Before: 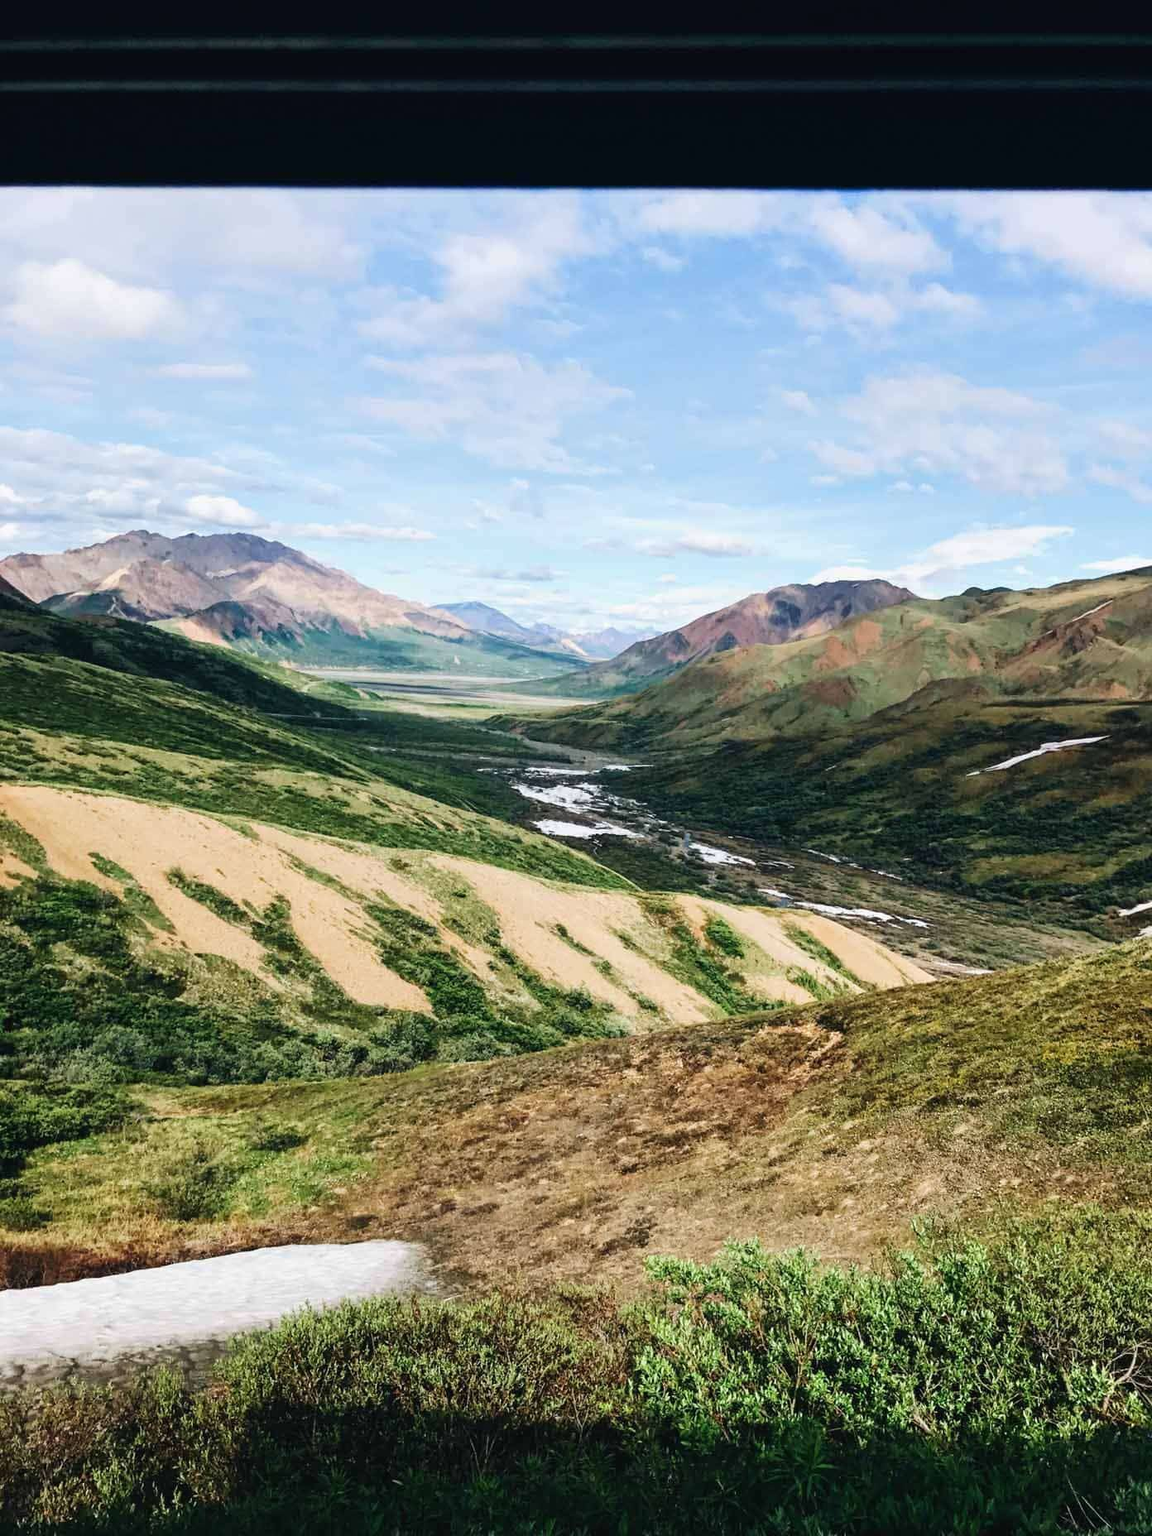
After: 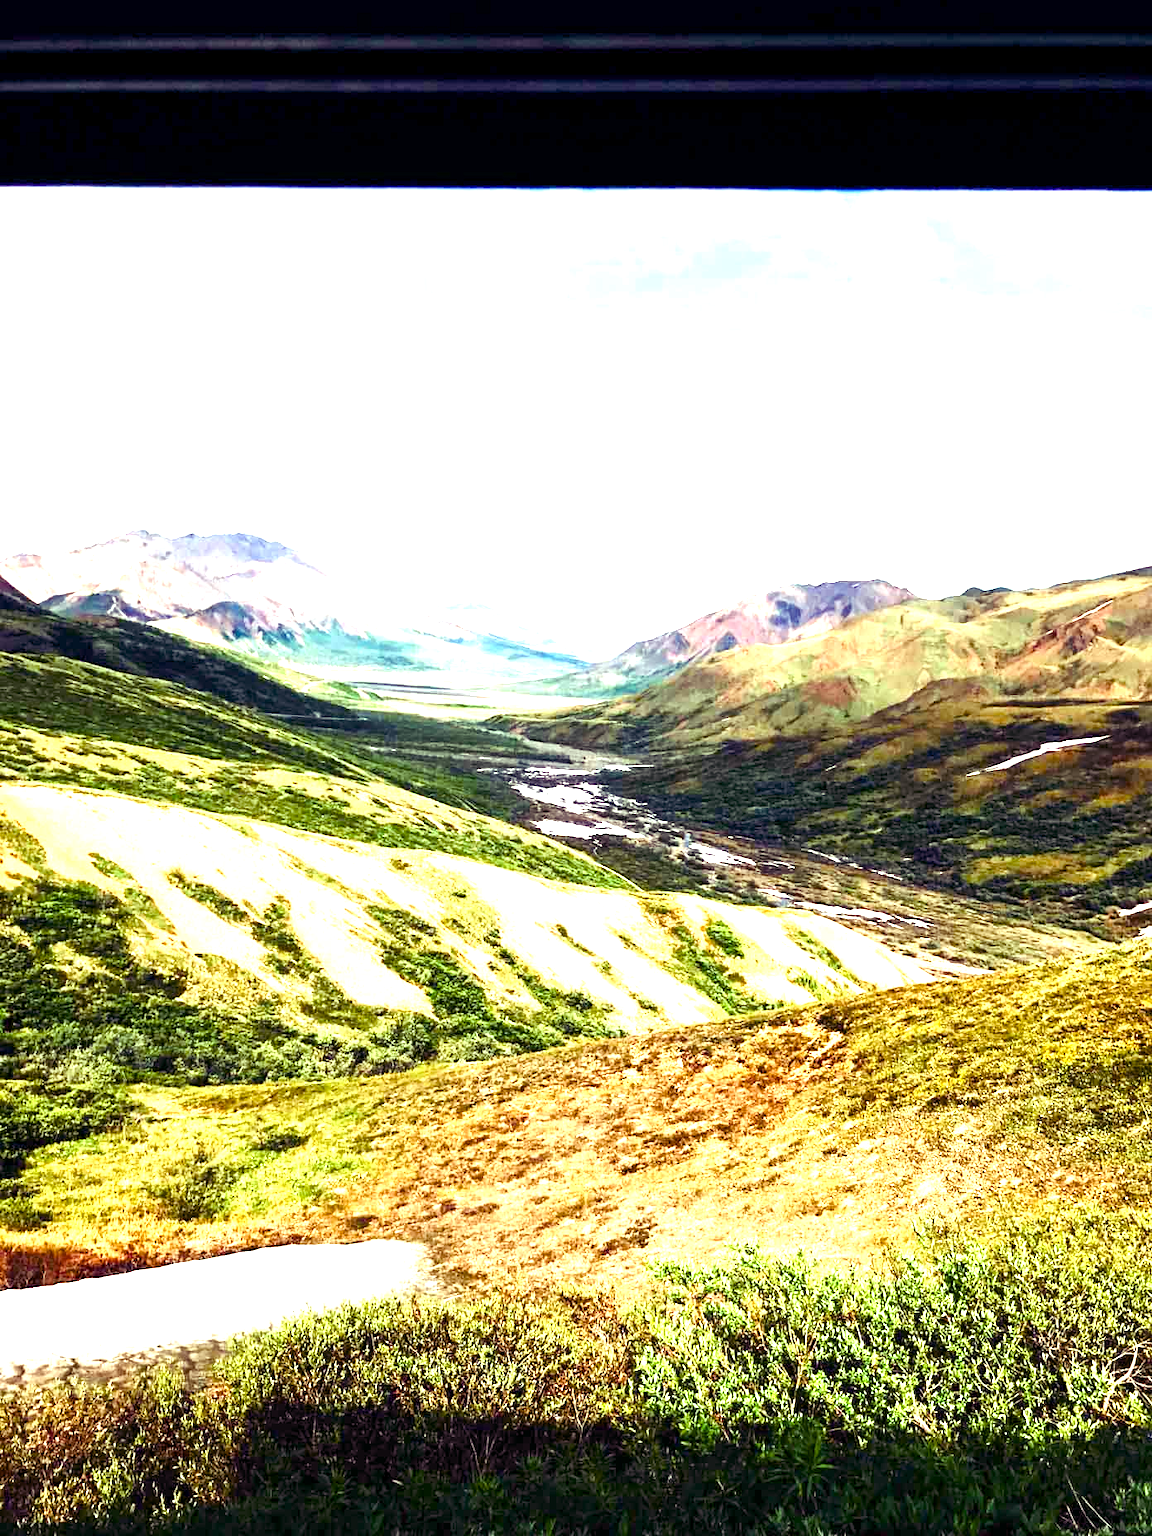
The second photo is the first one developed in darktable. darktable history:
color balance rgb: shadows lift › luminance -21.66%, shadows lift › chroma 8.98%, shadows lift › hue 283.37°, power › chroma 1.55%, power › hue 25.59°, highlights gain › luminance 6.08%, highlights gain › chroma 2.55%, highlights gain › hue 90°, global offset › luminance -0.87%, perceptual saturation grading › global saturation 27.49%, perceptual saturation grading › highlights -28.39%, perceptual saturation grading › mid-tones 15.22%, perceptual saturation grading › shadows 33.98%, perceptual brilliance grading › highlights 10%, perceptual brilliance grading › mid-tones 5%
exposure: black level correction 0, exposure 1.3 EV, compensate exposure bias true, compensate highlight preservation false
contrast brightness saturation: contrast 0.08, saturation 0.02
